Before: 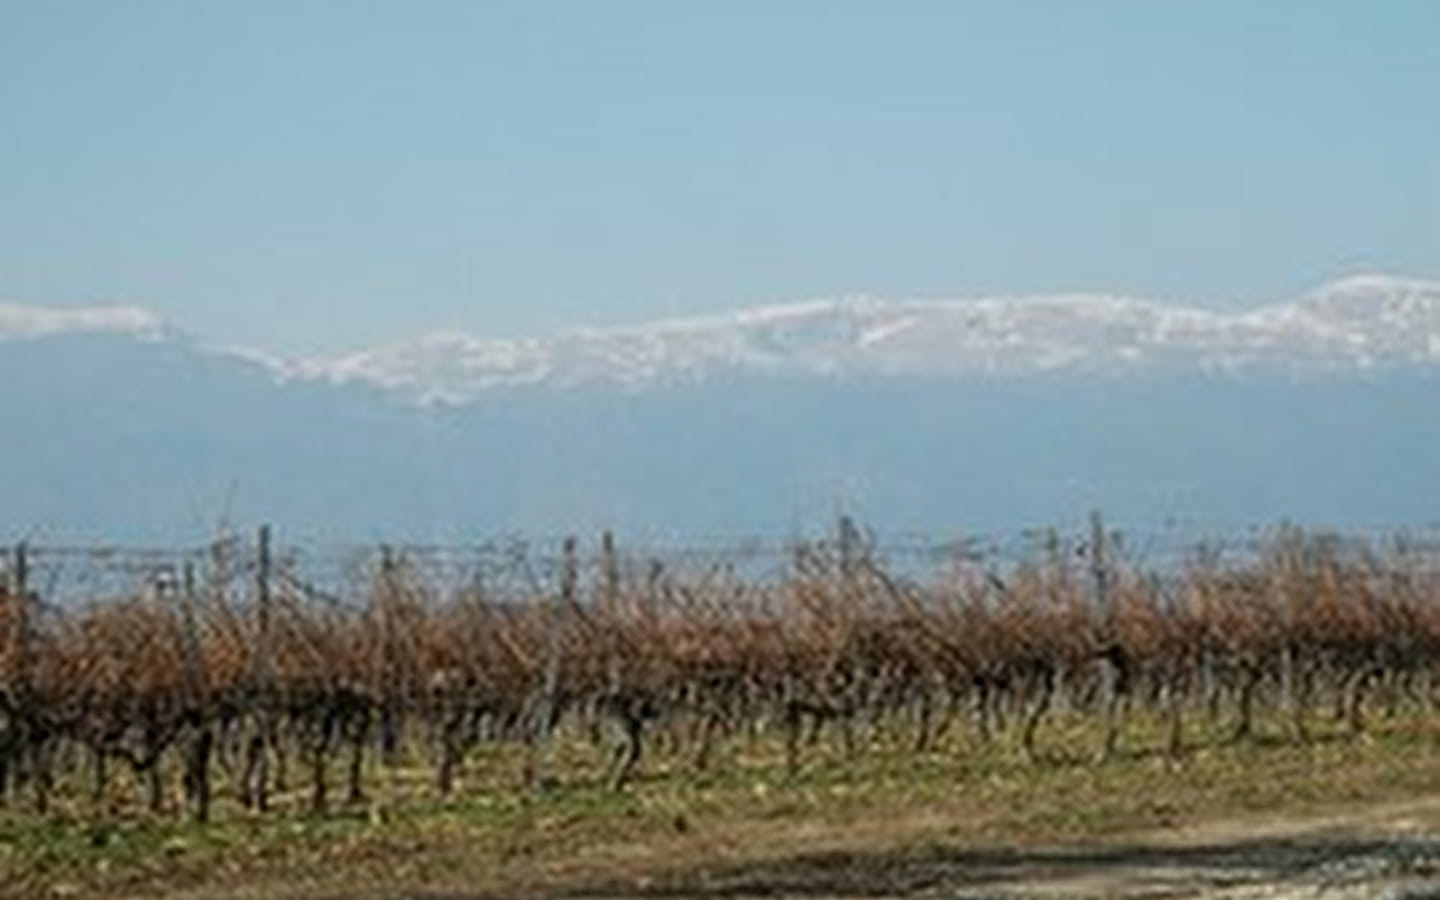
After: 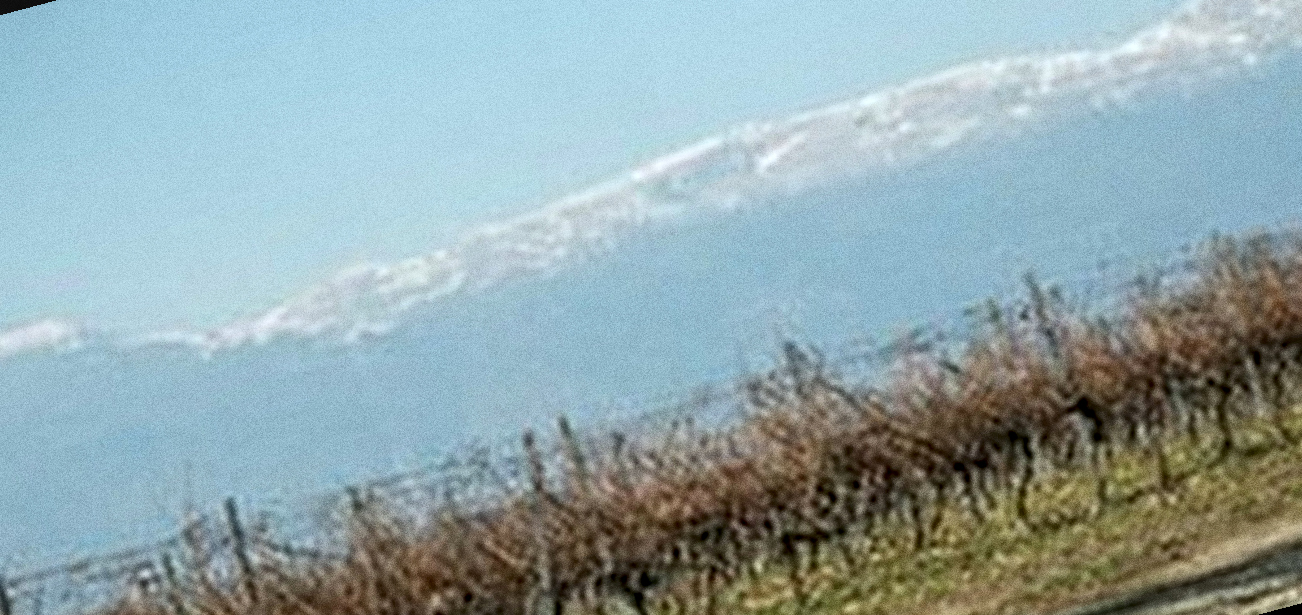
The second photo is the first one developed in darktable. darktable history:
white balance: red 0.978, blue 0.999
exposure: exposure 0.367 EV, compensate highlight preservation false
grain: coarseness 0.09 ISO, strength 40%
local contrast: on, module defaults
rotate and perspective: rotation -14.8°, crop left 0.1, crop right 0.903, crop top 0.25, crop bottom 0.748
